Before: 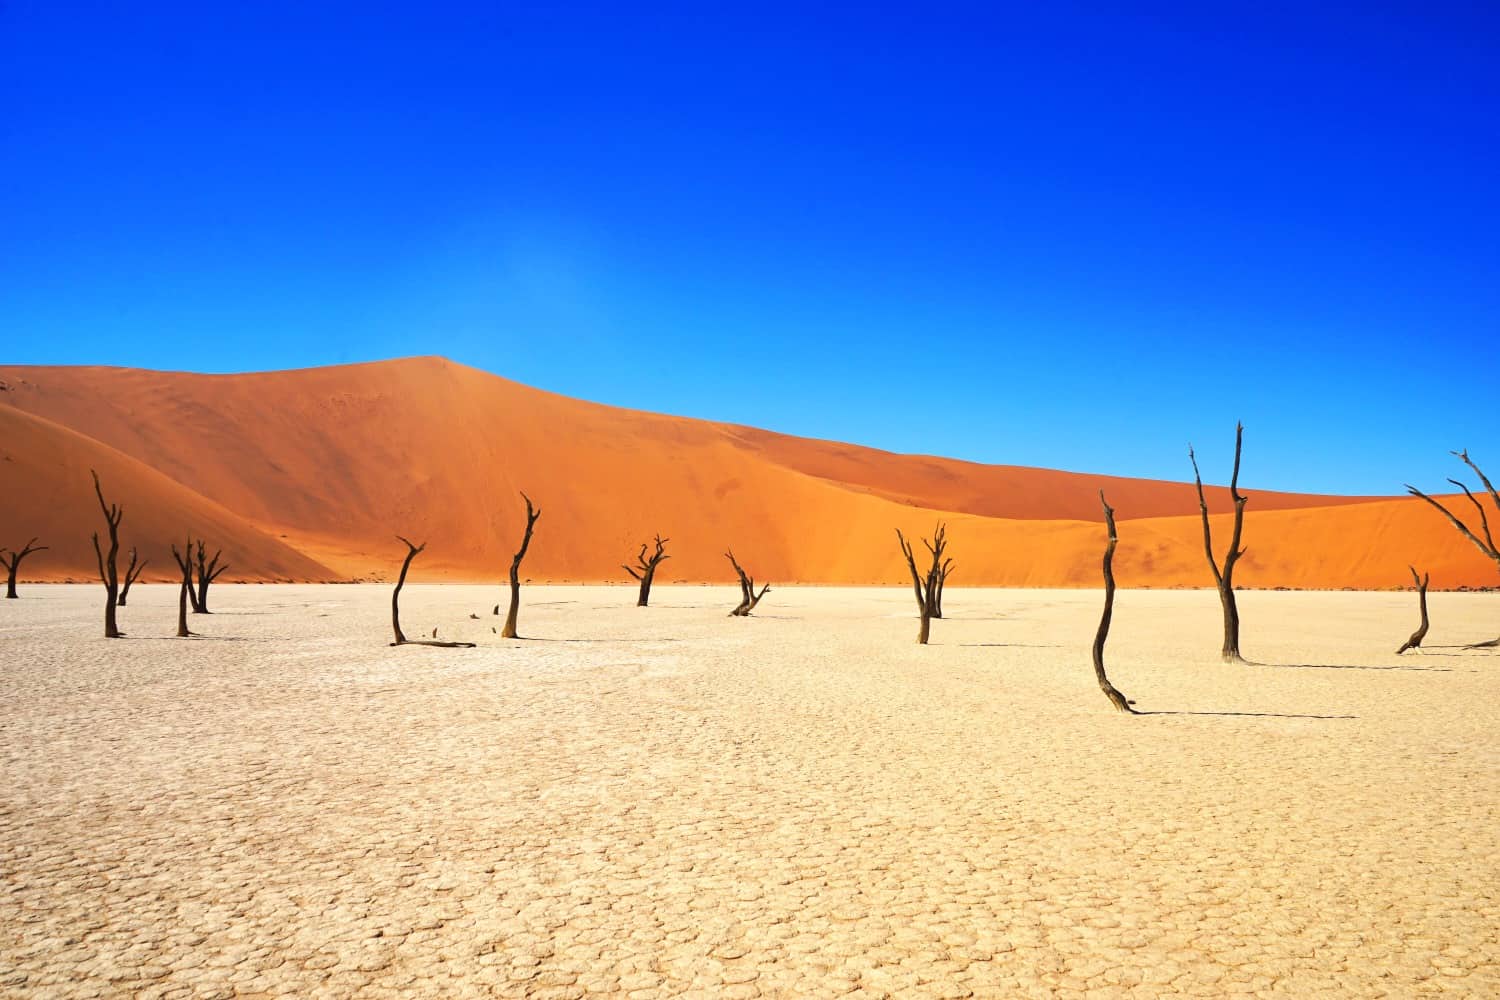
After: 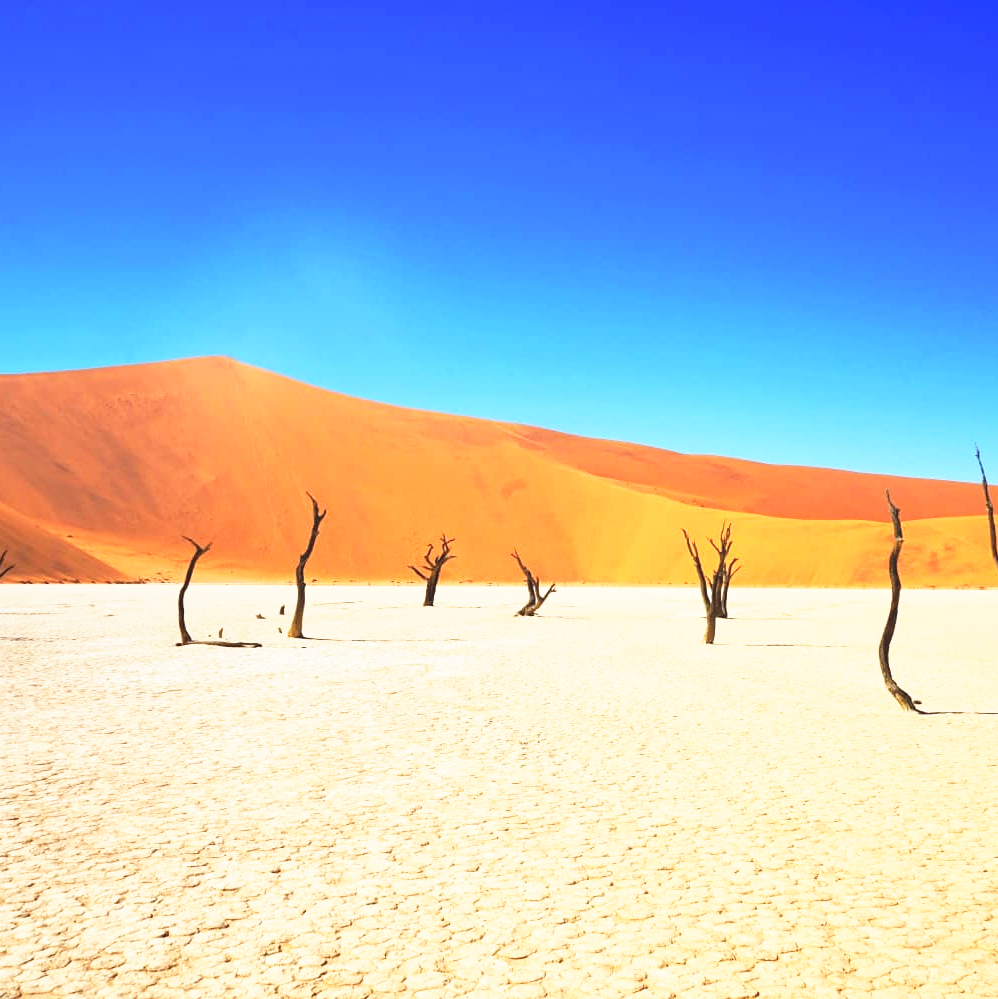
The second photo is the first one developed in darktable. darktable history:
crop and rotate: left 14.327%, right 19.083%
exposure: black level correction -0.004, exposure 0.054 EV, compensate highlight preservation false
base curve: curves: ch0 [(0, 0) (0.557, 0.834) (1, 1)], preserve colors none
